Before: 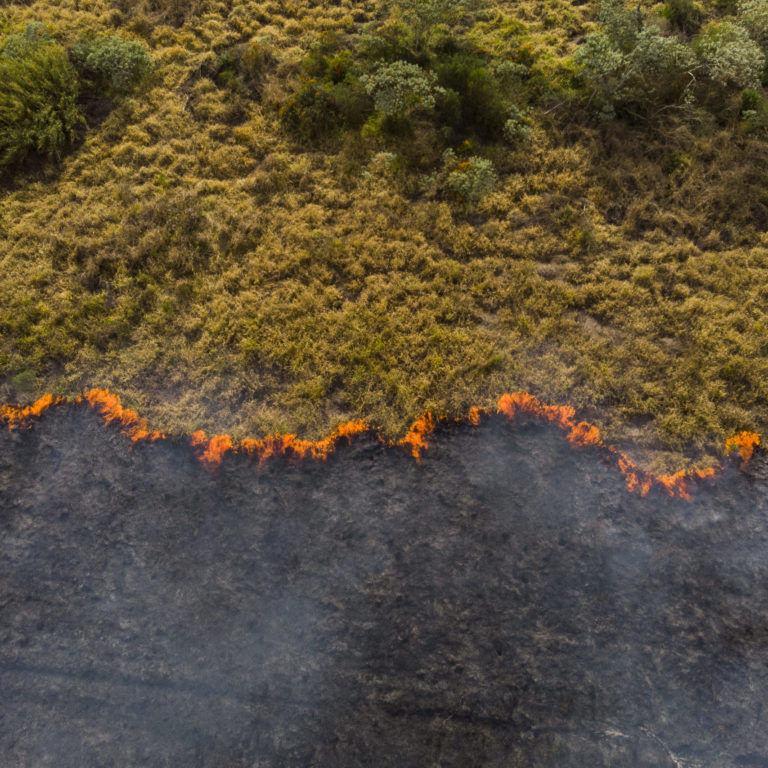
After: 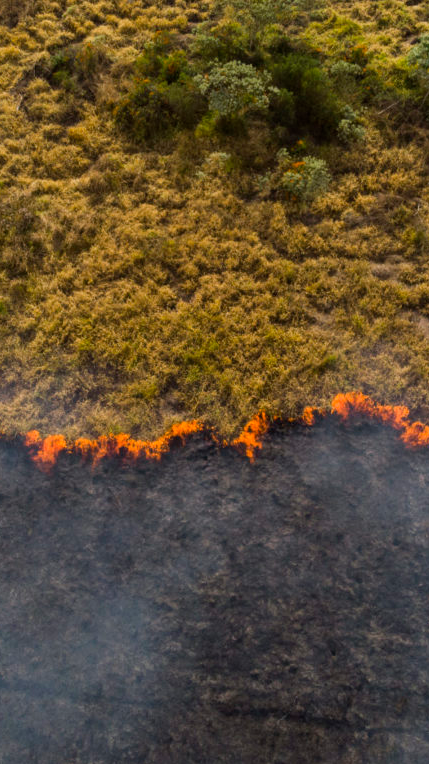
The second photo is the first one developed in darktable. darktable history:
crop: left 21.674%, right 22.086%
exposure: exposure 0.014 EV, compensate highlight preservation false
